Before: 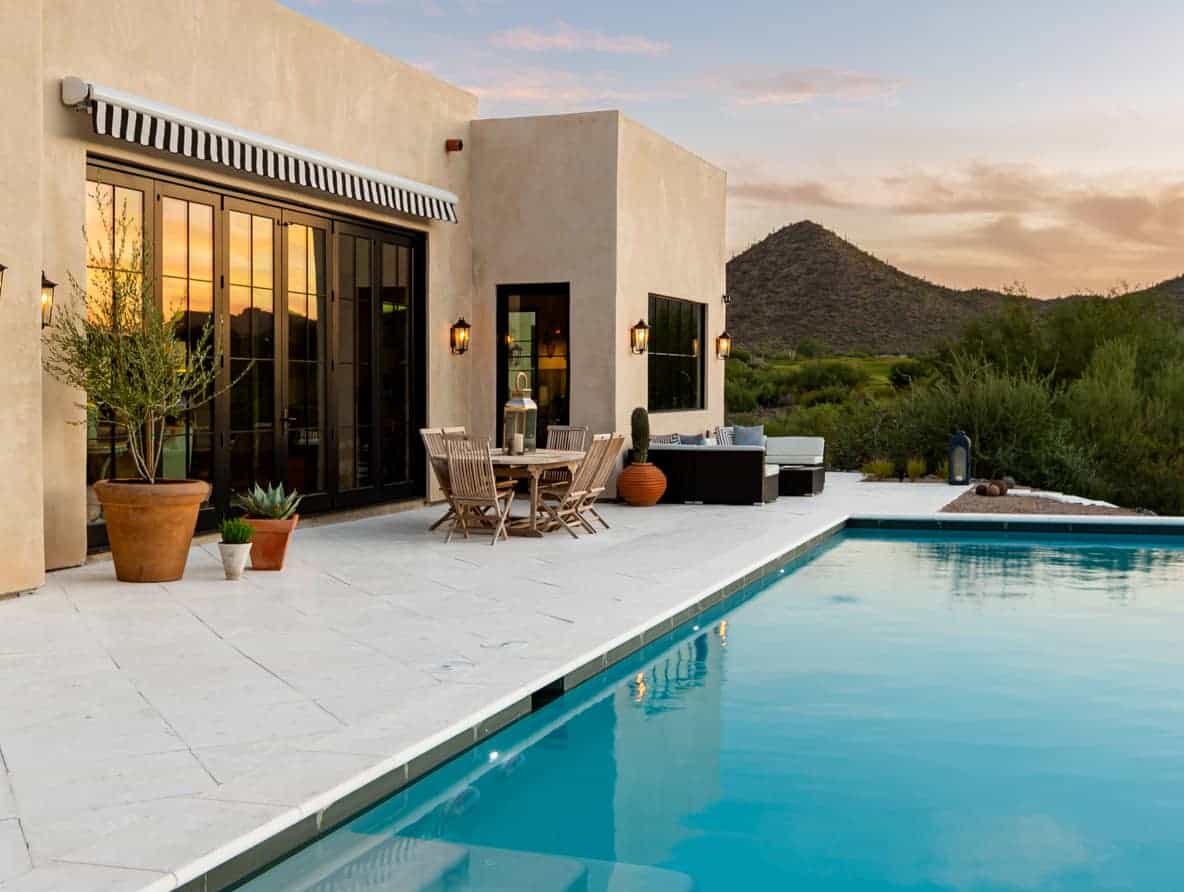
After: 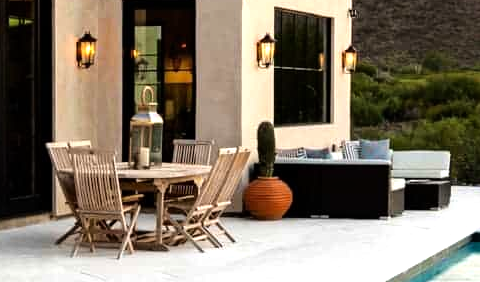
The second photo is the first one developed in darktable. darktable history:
crop: left 31.652%, top 32.161%, right 27.766%, bottom 36.159%
tone equalizer: -8 EV -0.766 EV, -7 EV -0.677 EV, -6 EV -0.582 EV, -5 EV -0.404 EV, -3 EV 0.382 EV, -2 EV 0.6 EV, -1 EV 0.676 EV, +0 EV 0.723 EV, mask exposure compensation -0.497 EV
